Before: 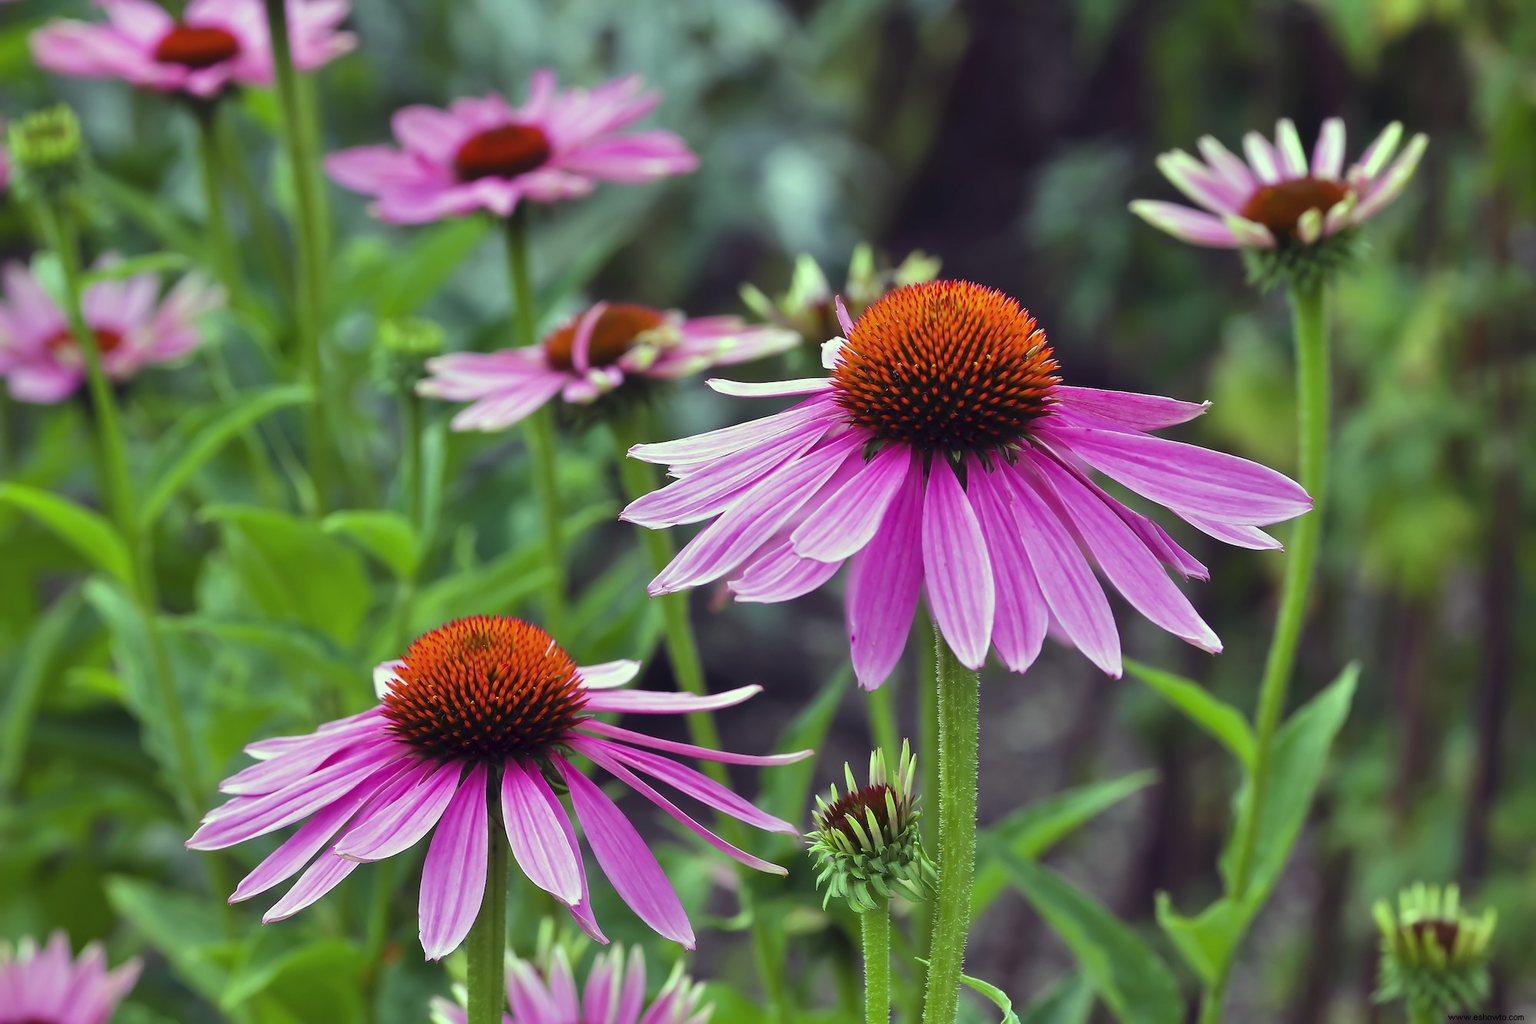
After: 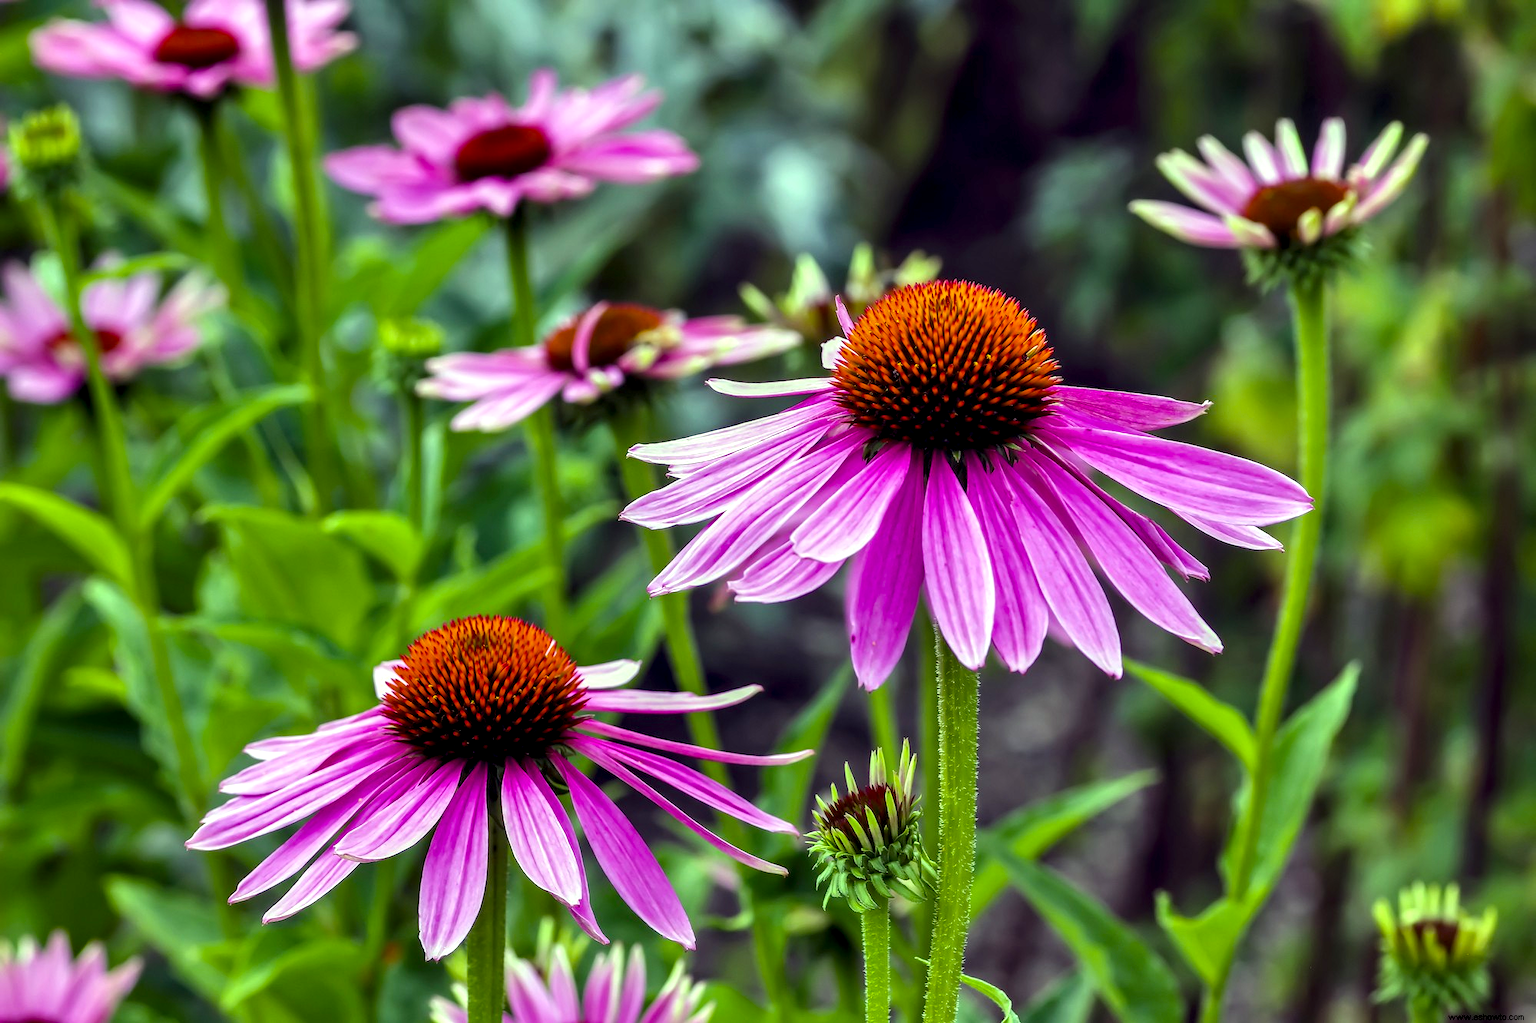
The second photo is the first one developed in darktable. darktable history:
local contrast: highlights 22%, shadows 72%, detail 170%
color balance rgb: power › luminance 1.425%, highlights gain › chroma 0.265%, highlights gain › hue 332.59°, linear chroma grading › global chroma 8.744%, perceptual saturation grading › global saturation 19.91%, global vibrance 20%
